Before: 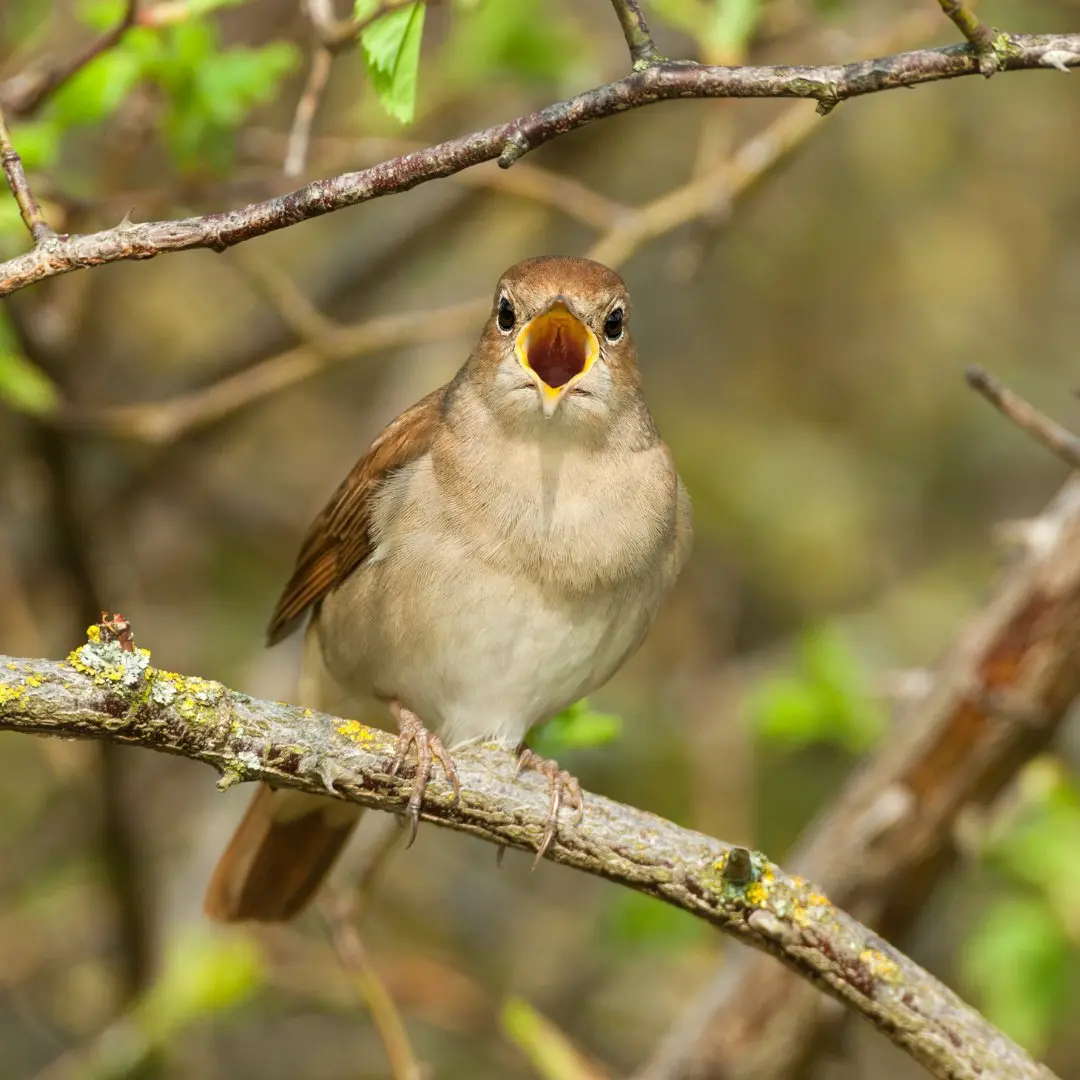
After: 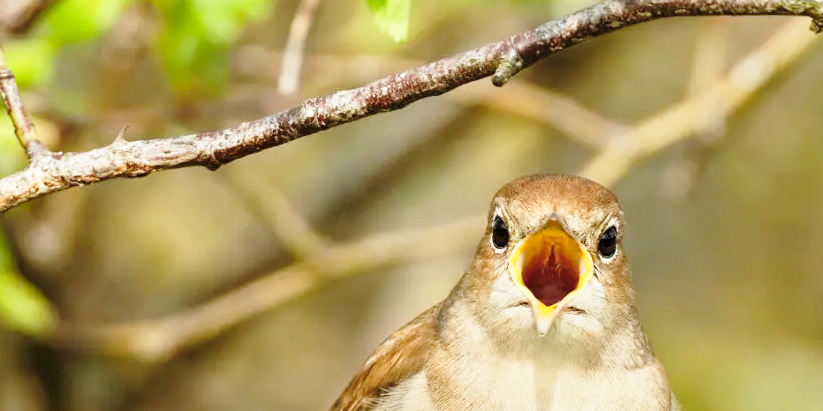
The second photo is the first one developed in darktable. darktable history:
color zones: curves: ch1 [(0, 0.469) (0.01, 0.469) (0.12, 0.446) (0.248, 0.469) (0.5, 0.5) (0.748, 0.5) (0.99, 0.469) (1, 0.469)]
base curve: curves: ch0 [(0, 0) (0.028, 0.03) (0.121, 0.232) (0.46, 0.748) (0.859, 0.968) (1, 1)], preserve colors none
crop: left 0.579%, top 7.627%, right 23.167%, bottom 54.275%
